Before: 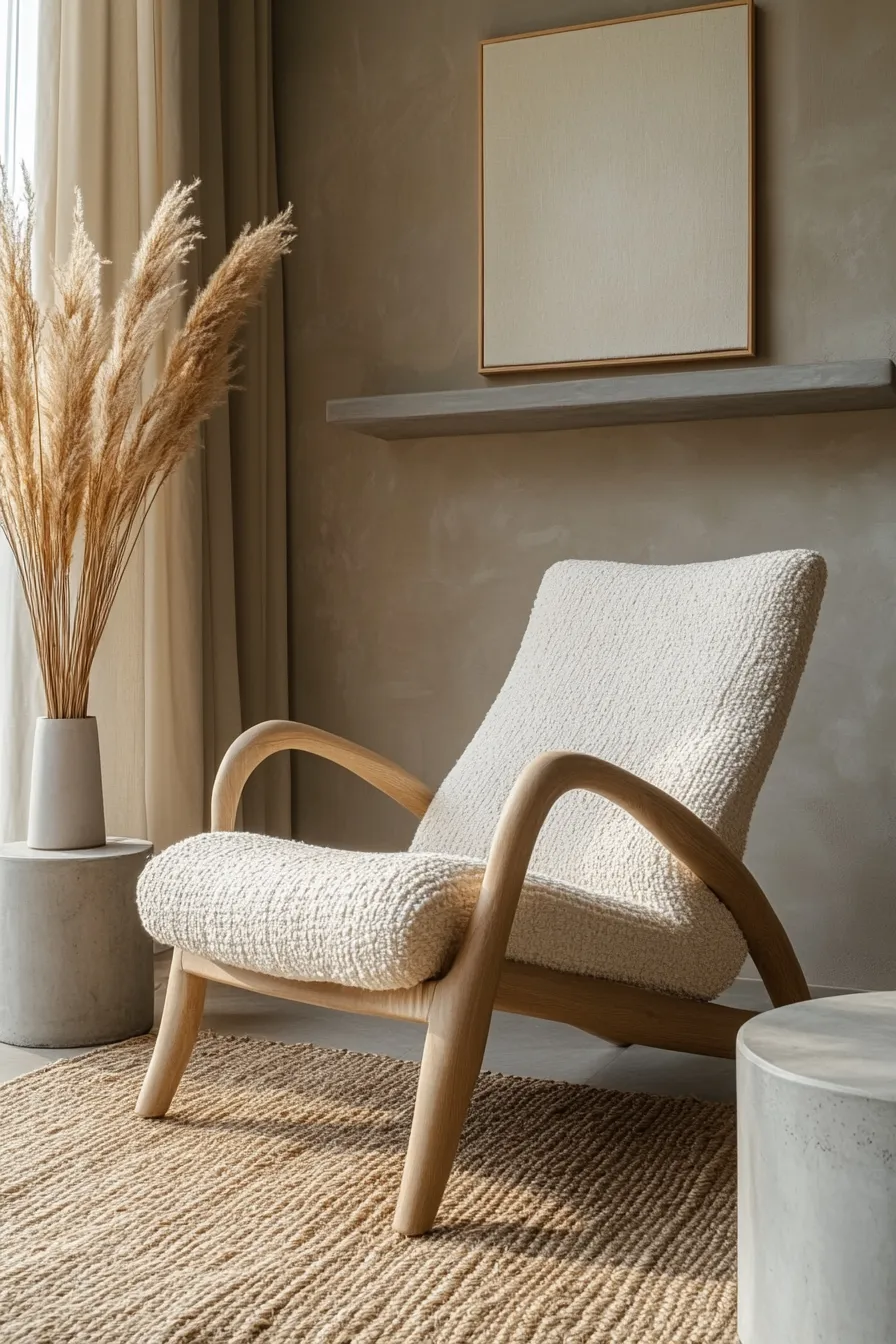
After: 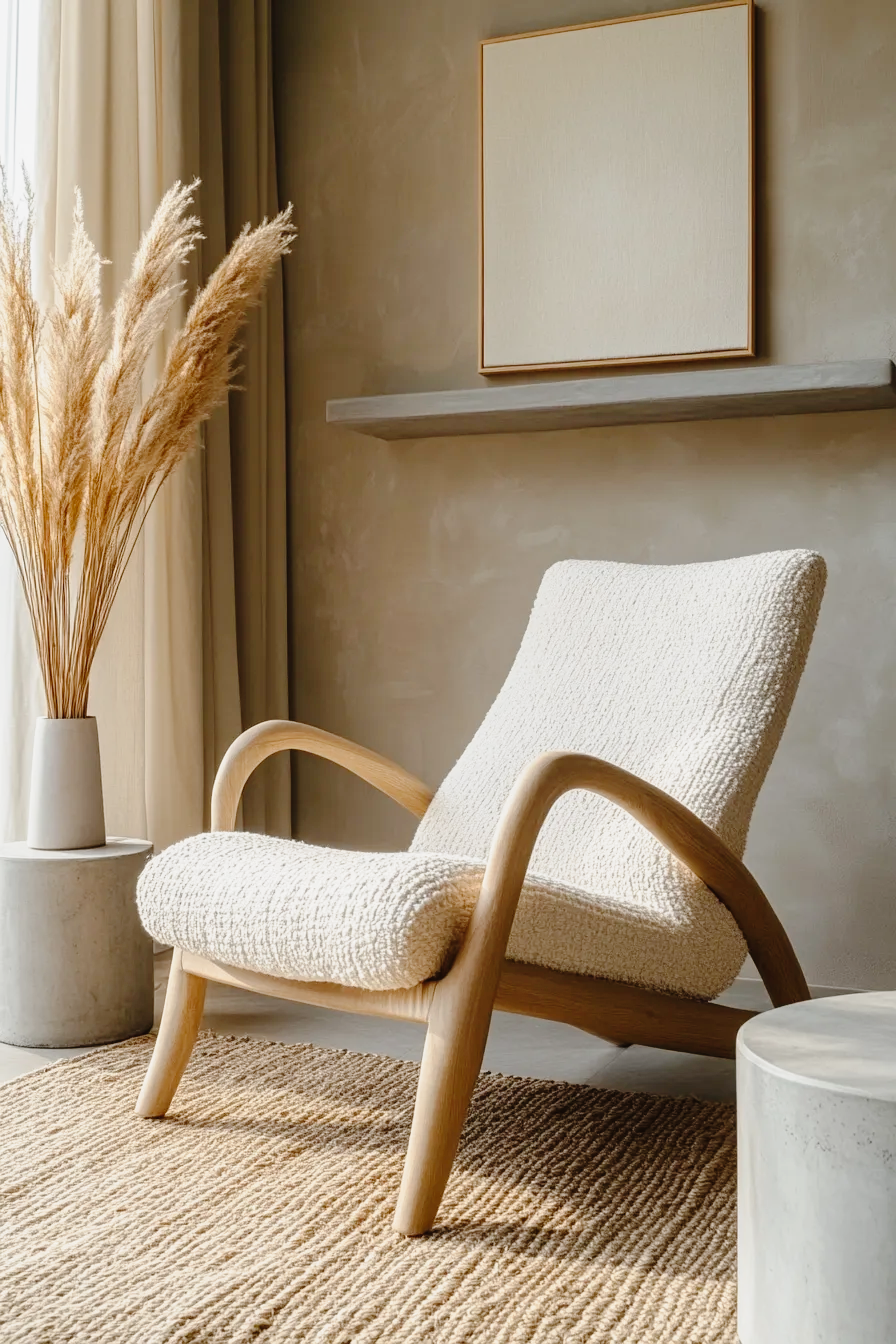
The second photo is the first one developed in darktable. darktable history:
tone curve: curves: ch0 [(0, 0.015) (0.084, 0.074) (0.162, 0.165) (0.304, 0.382) (0.466, 0.576) (0.654, 0.741) (0.848, 0.906) (0.984, 0.963)]; ch1 [(0, 0) (0.34, 0.235) (0.46, 0.46) (0.515, 0.502) (0.553, 0.567) (0.764, 0.815) (1, 1)]; ch2 [(0, 0) (0.44, 0.458) (0.479, 0.492) (0.524, 0.507) (0.547, 0.579) (0.673, 0.712) (1, 1)], preserve colors none
